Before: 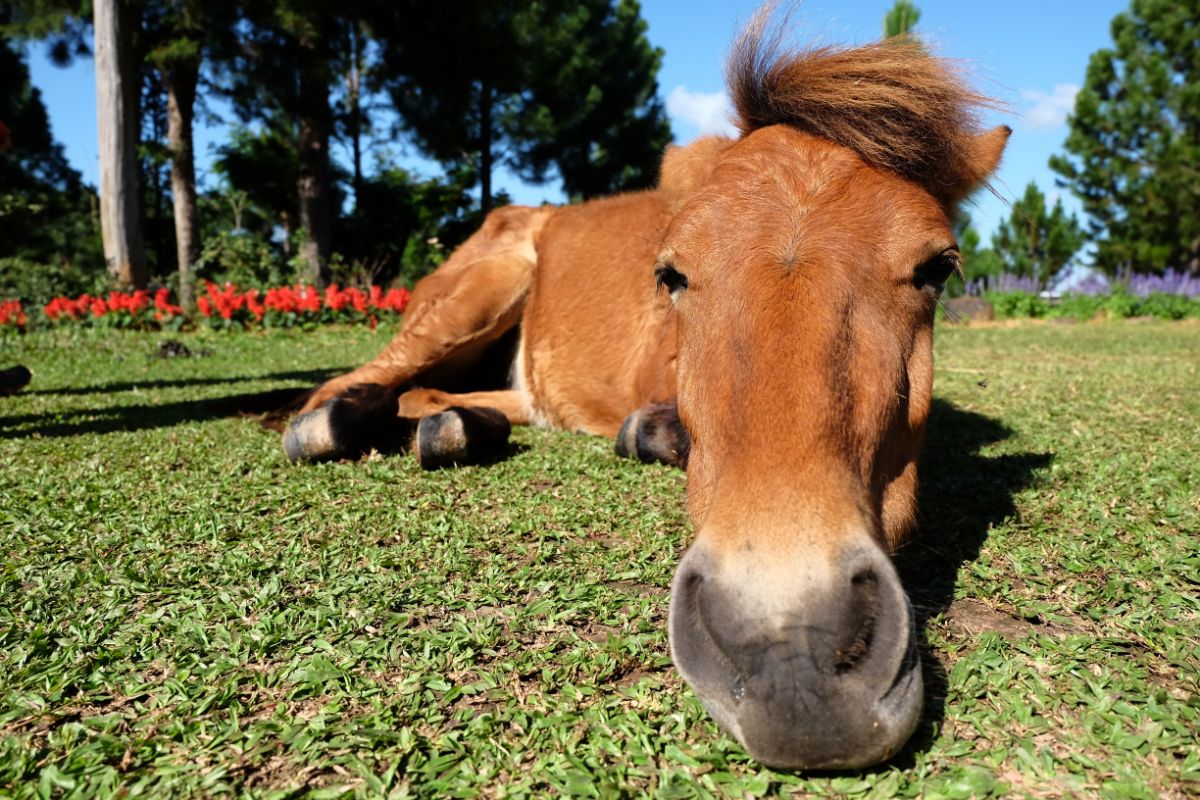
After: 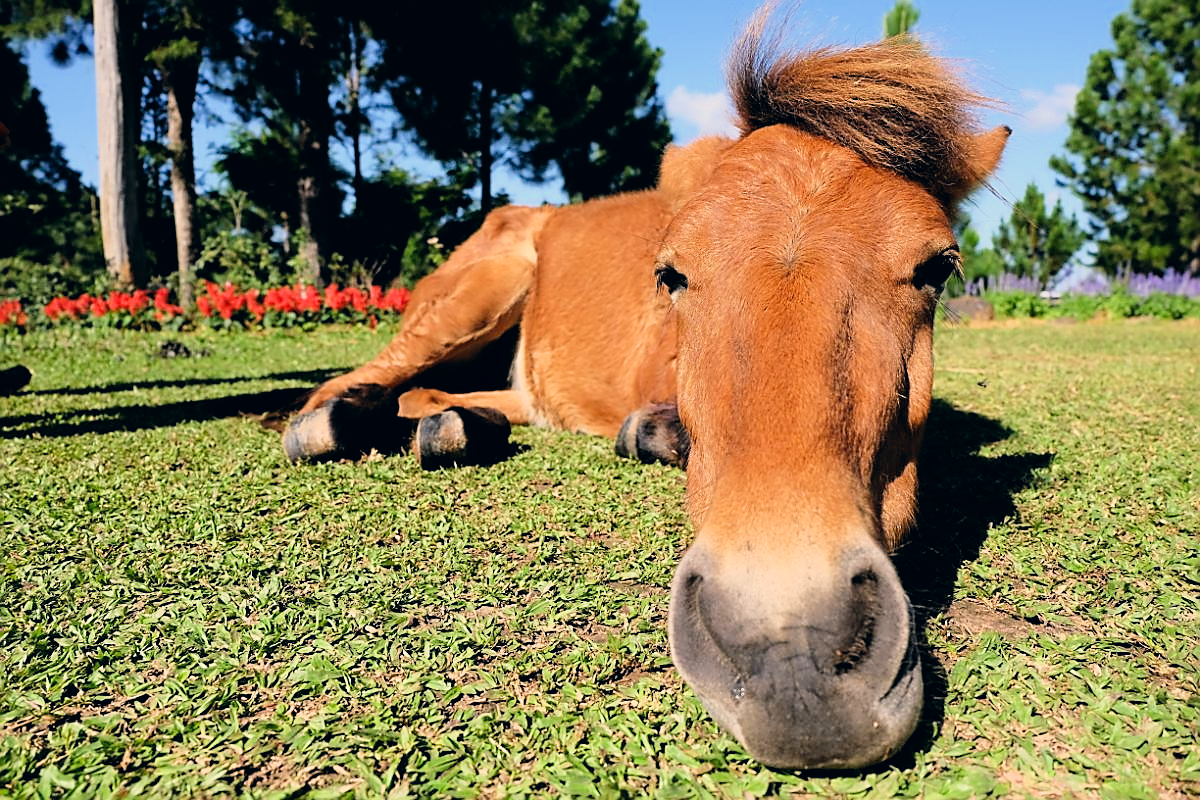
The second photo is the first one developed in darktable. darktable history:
exposure: exposure 0.723 EV, compensate highlight preservation false
sharpen: radius 1.391, amount 1.258, threshold 0.803
filmic rgb: black relative exposure -7.65 EV, white relative exposure 4.56 EV, hardness 3.61, color science v6 (2022)
color correction: highlights a* 5.39, highlights b* 5.33, shadows a* -3.99, shadows b* -5.08
